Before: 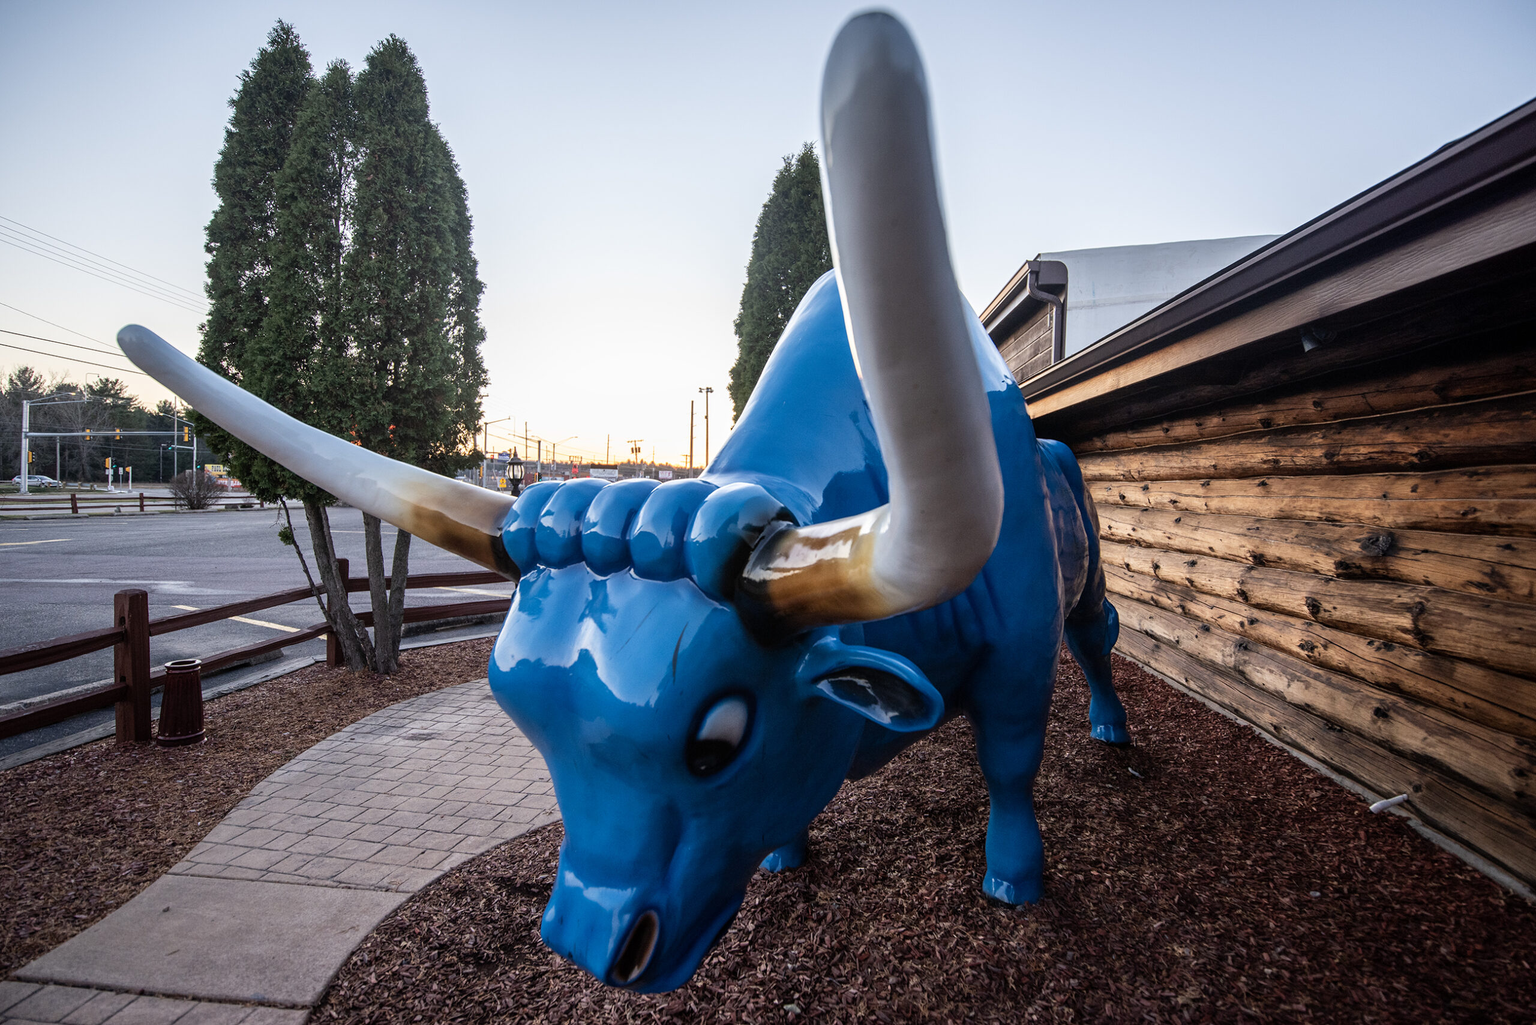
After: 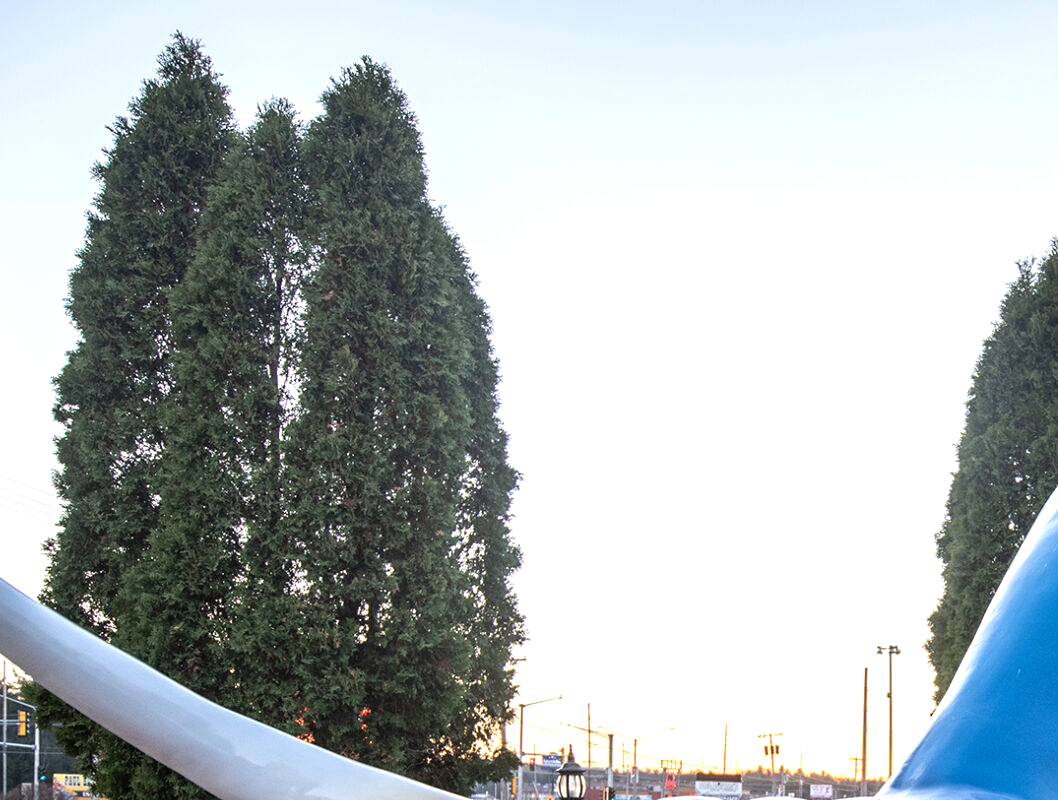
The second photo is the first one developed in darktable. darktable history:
crop and rotate: left 11.259%, top 0.108%, right 47.402%, bottom 53.017%
exposure: black level correction 0.001, exposure 0.5 EV, compensate exposure bias true, compensate highlight preservation false
